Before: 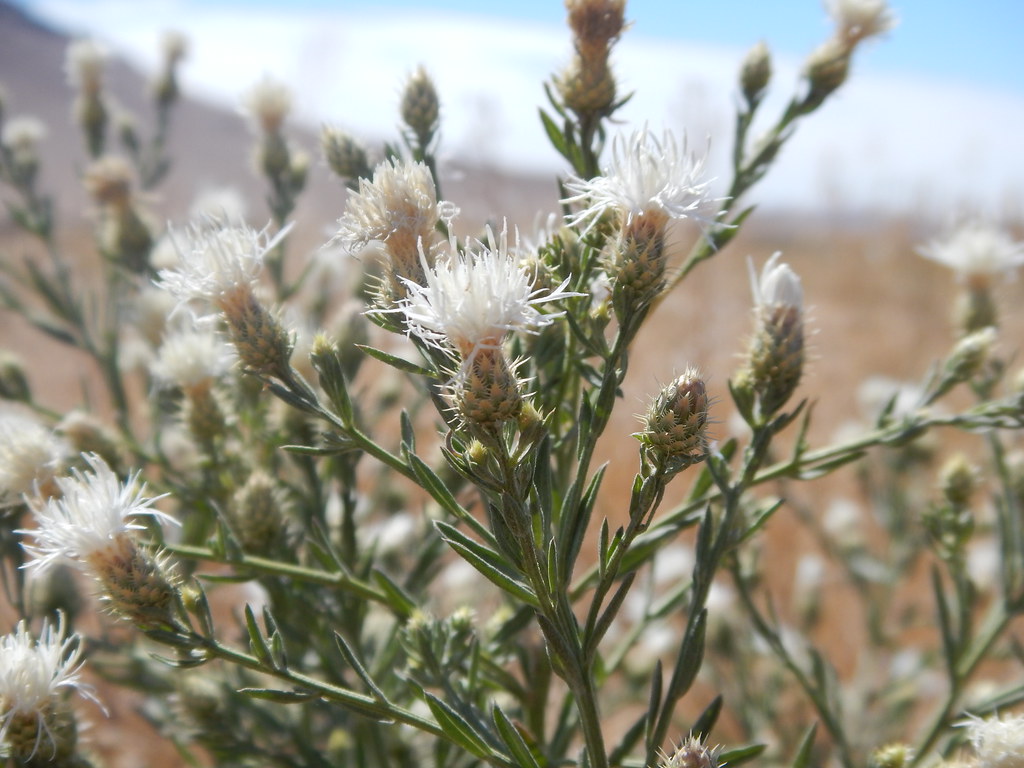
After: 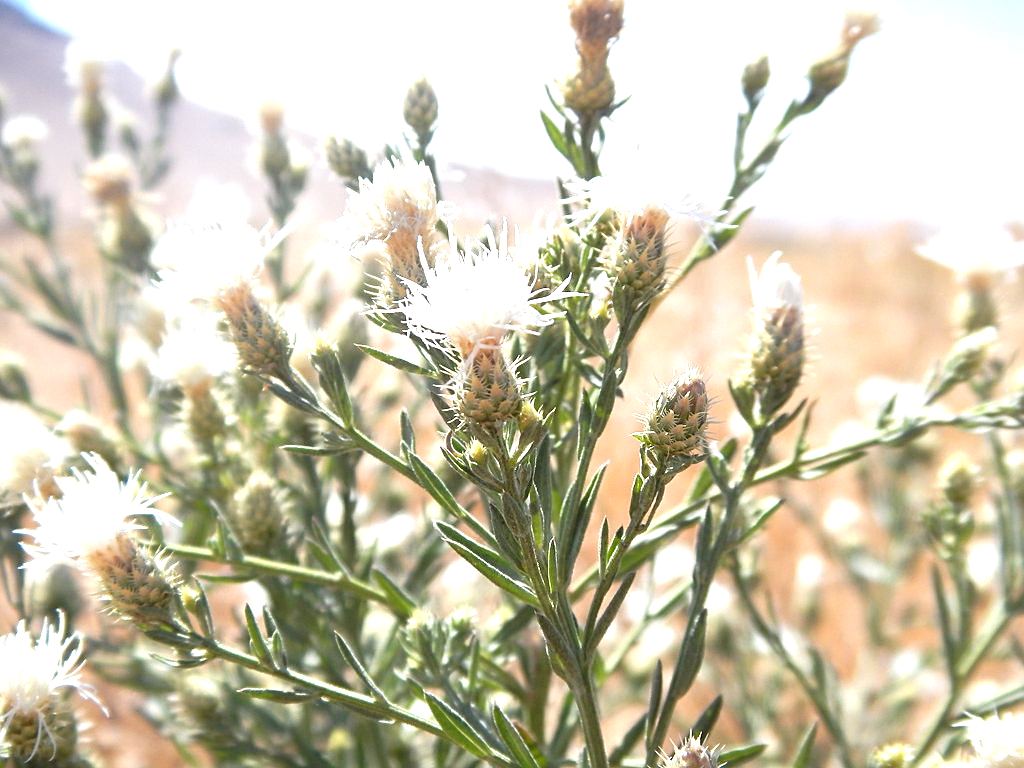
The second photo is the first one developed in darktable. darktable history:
exposure: exposure 1.25 EV, compensate exposure bias true, compensate highlight preservation false
sharpen: on, module defaults
